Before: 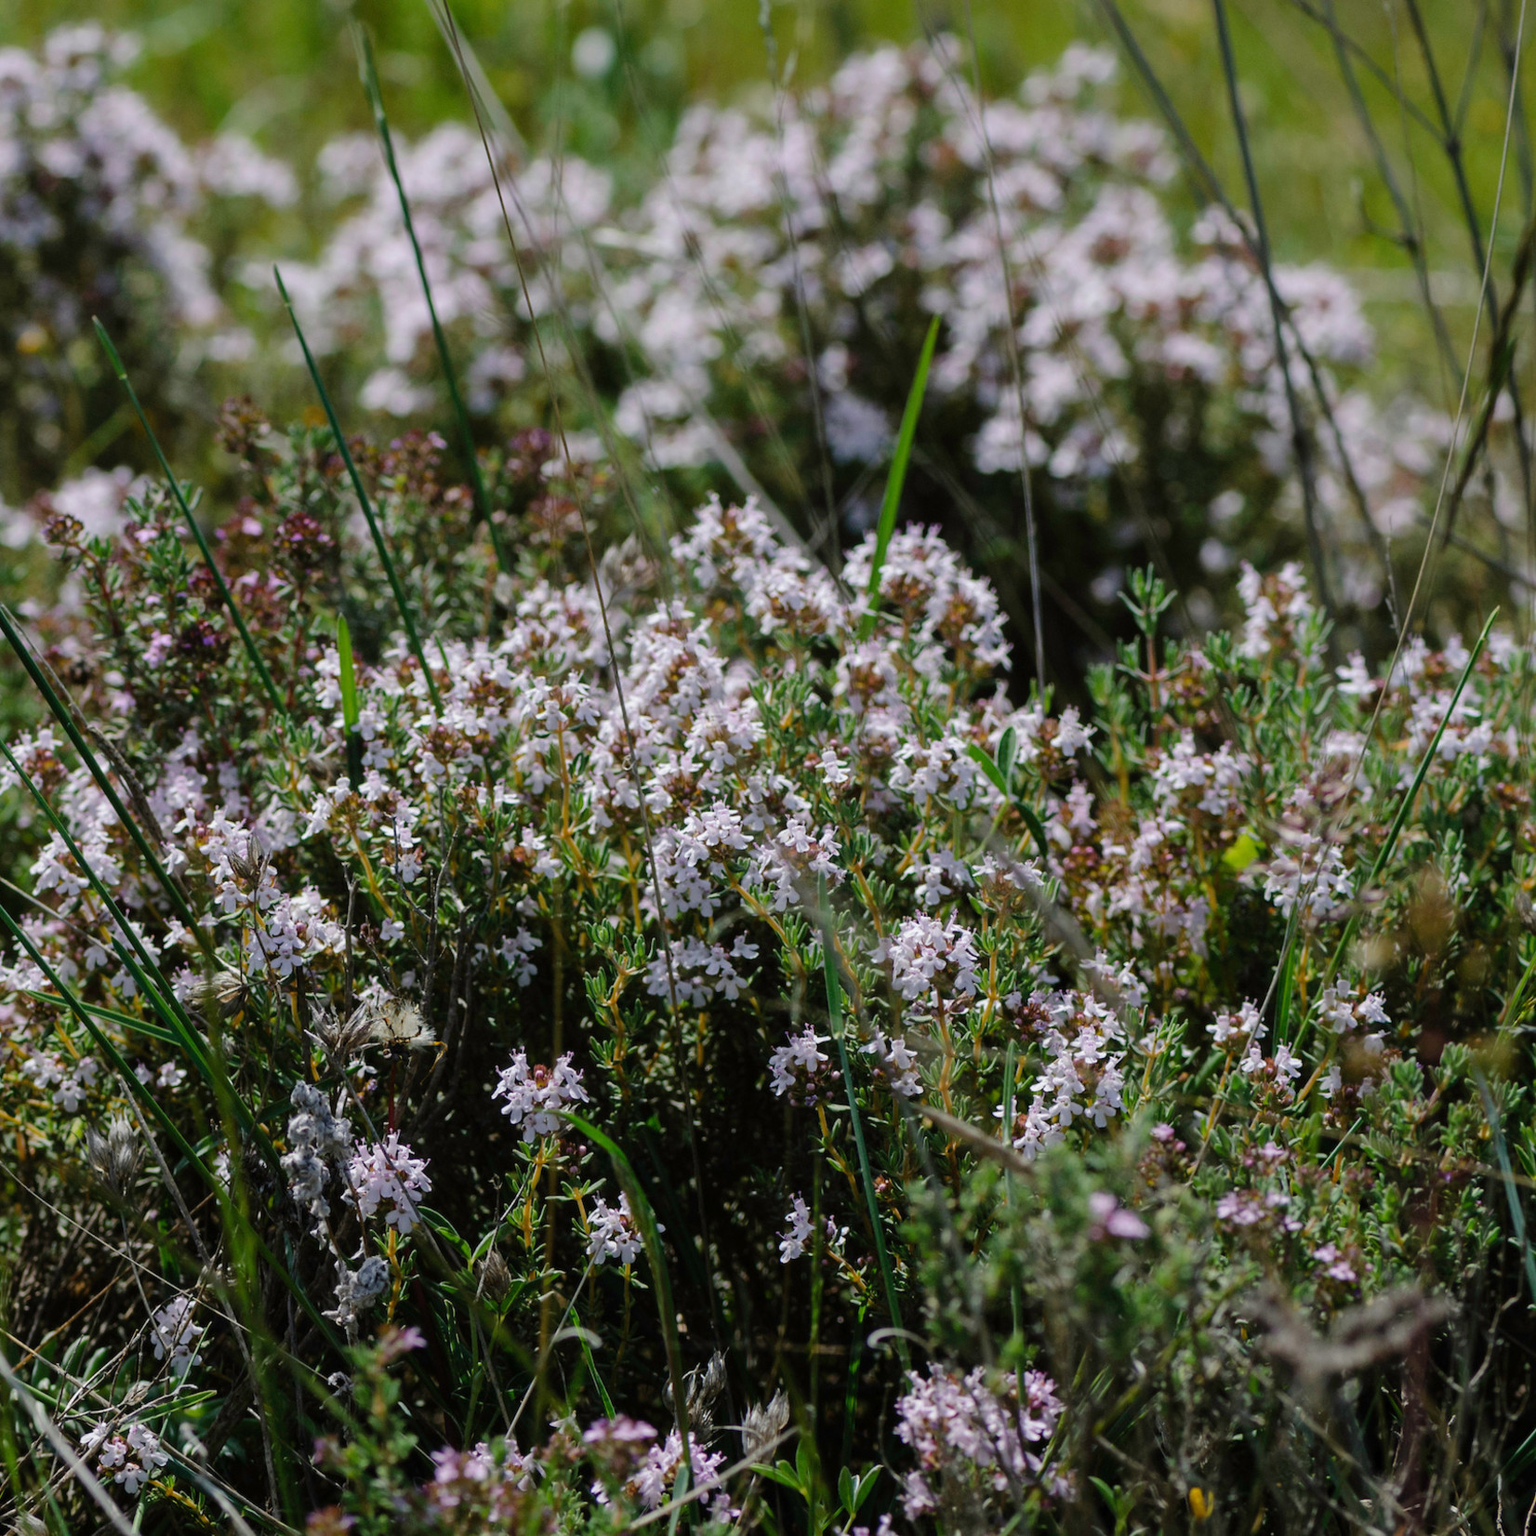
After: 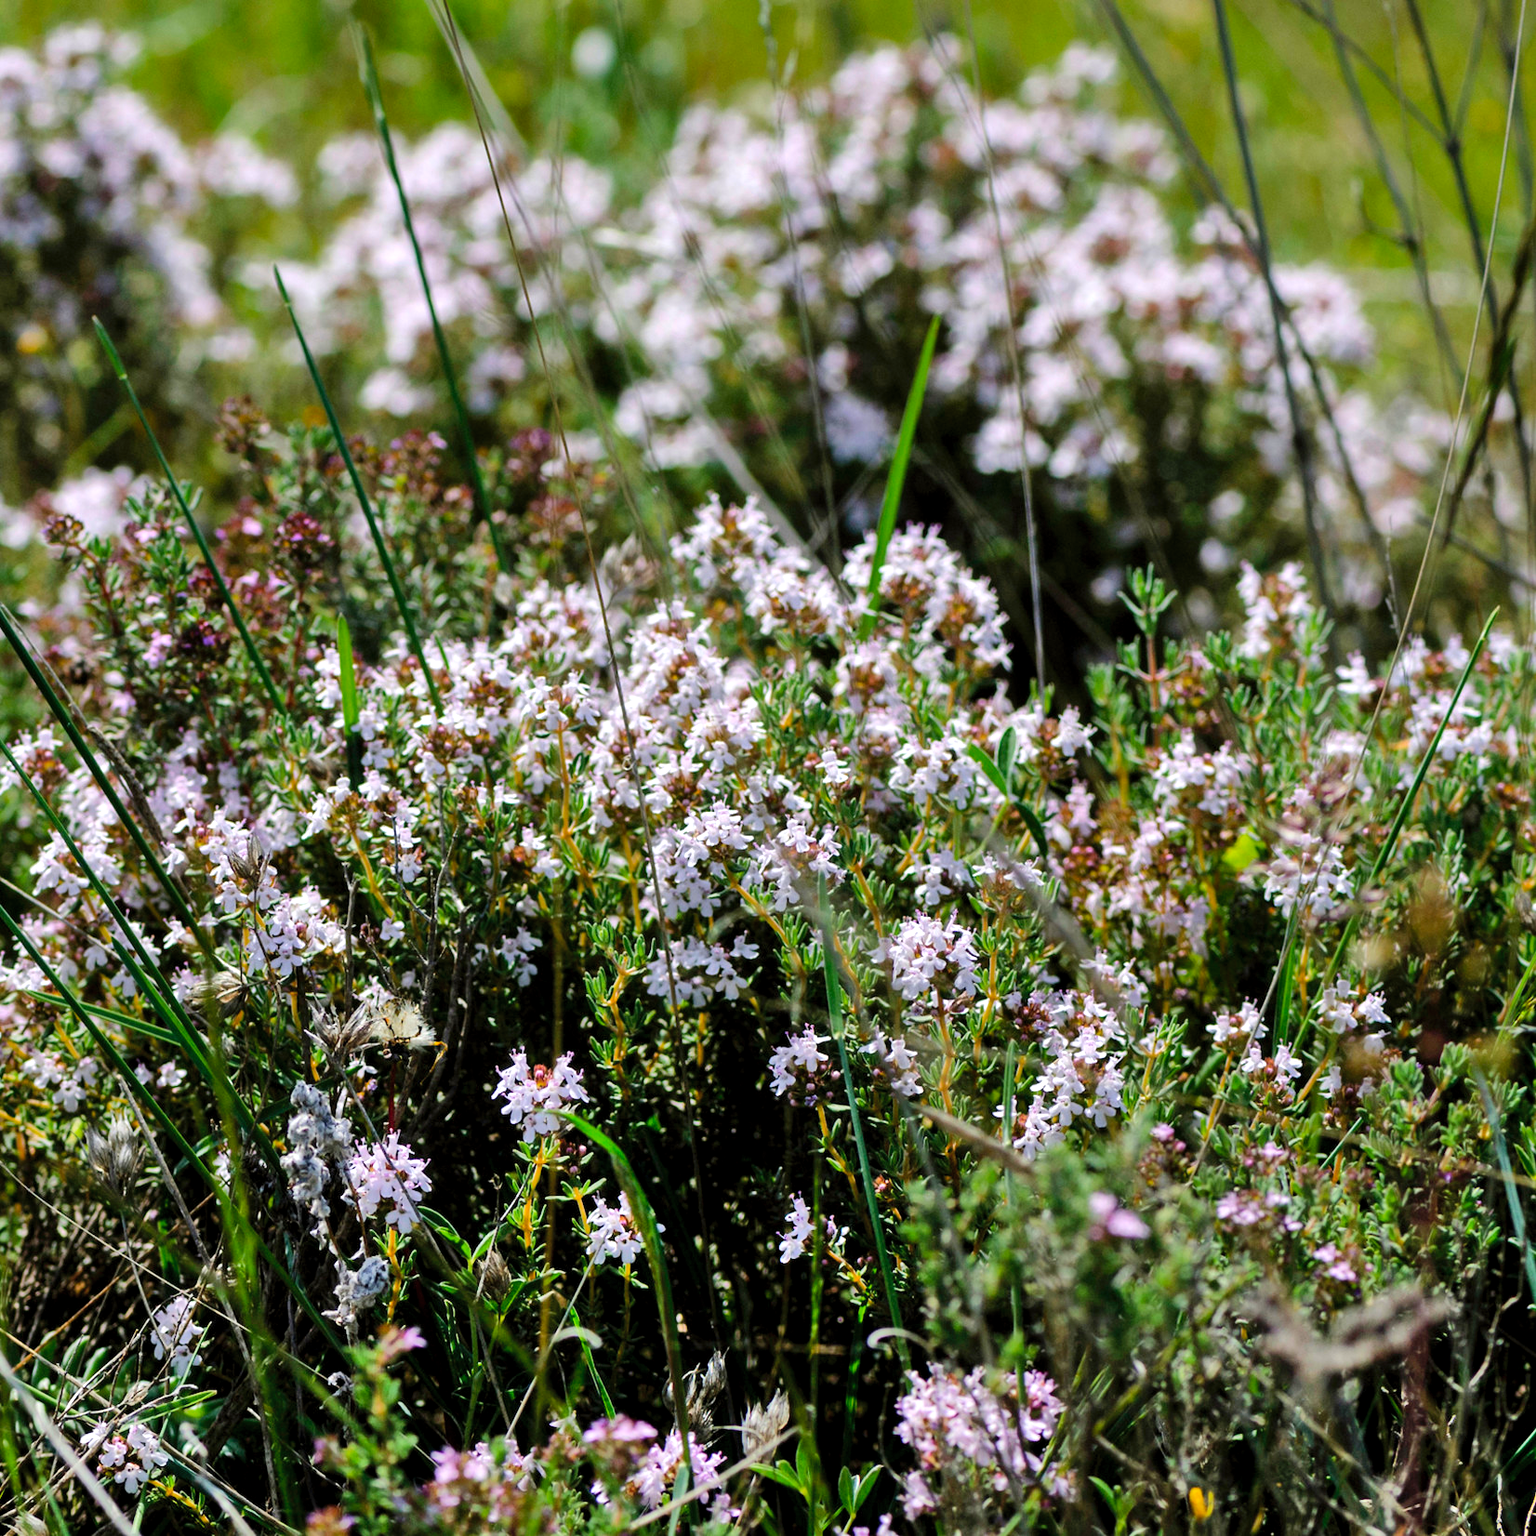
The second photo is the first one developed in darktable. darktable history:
exposure: black level correction 0.042, exposure 0.263 EV
shadows and highlights: white point adjustment -0.46, soften with gaussian
contrast brightness saturation: contrast 0.01, brightness 0.05, saturation 0.14
